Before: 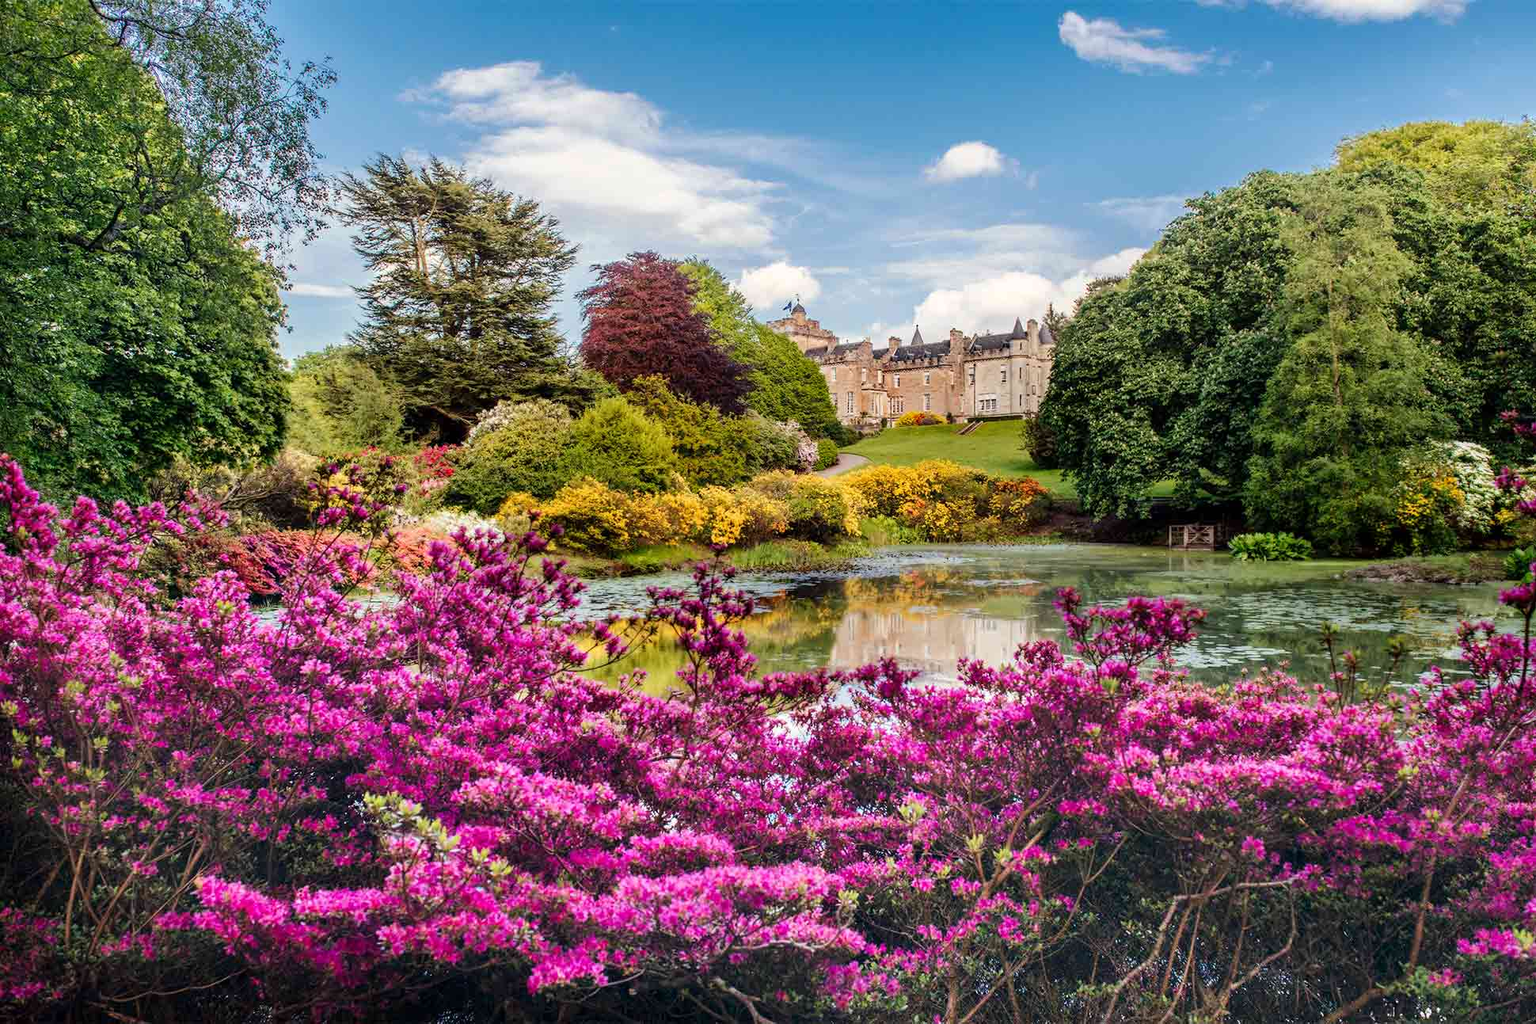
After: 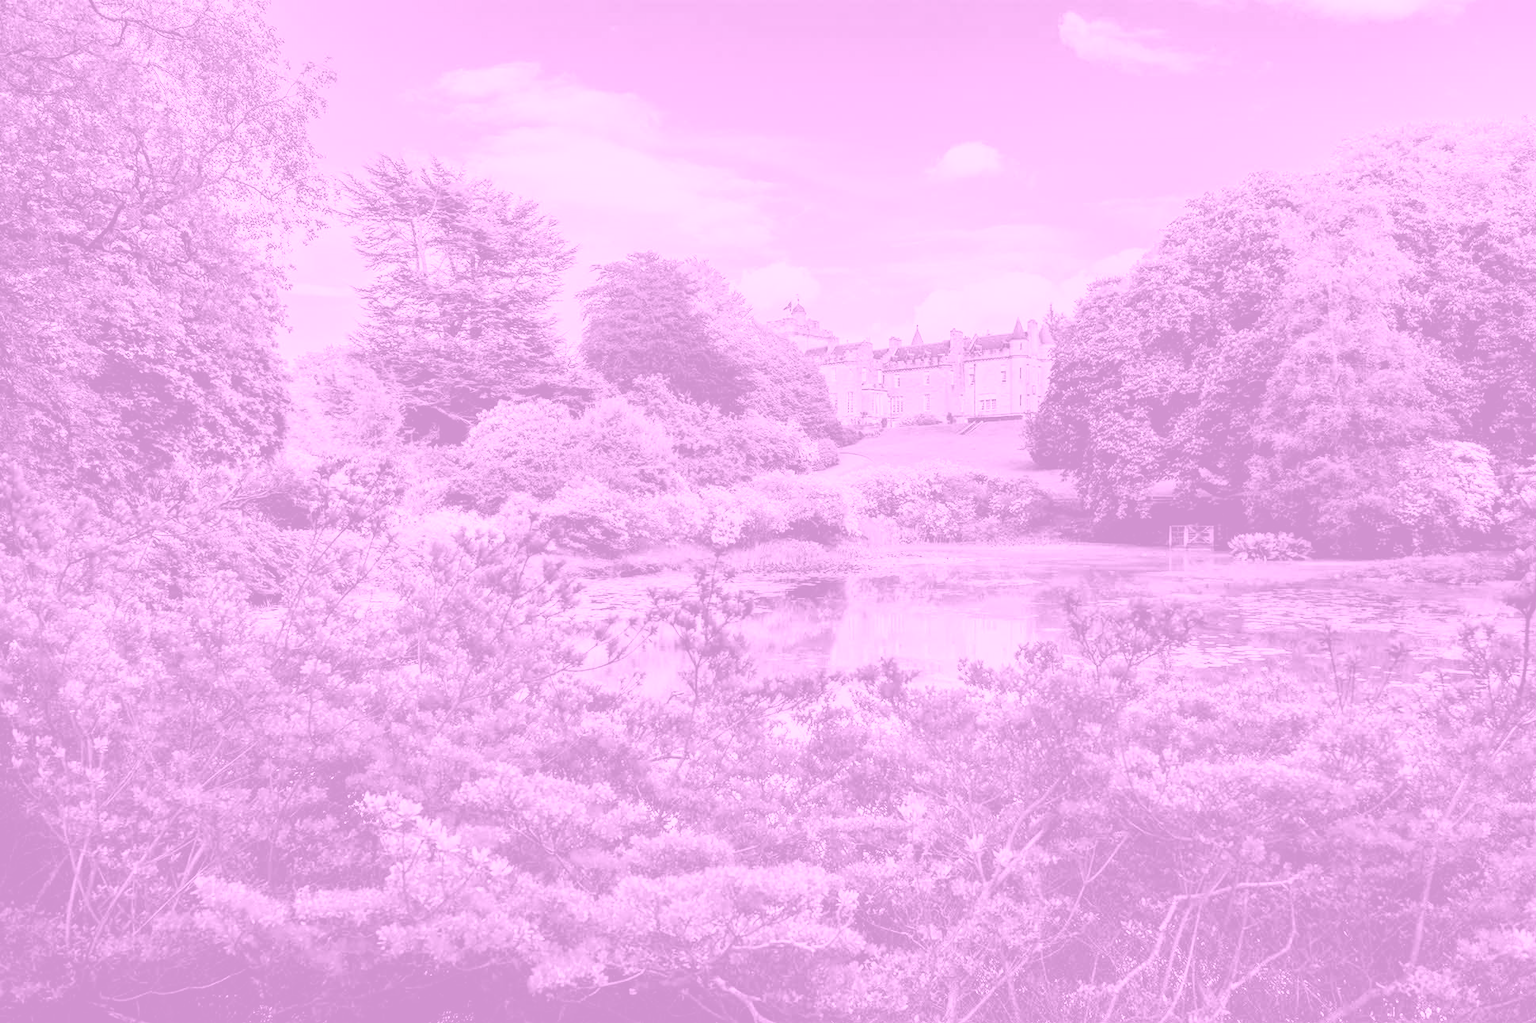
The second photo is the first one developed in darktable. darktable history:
colorize: hue 331.2°, saturation 75%, source mix 30.28%, lightness 70.52%, version 1
color balance: output saturation 110%
filmic rgb: black relative exposure -12 EV, white relative exposure 2.8 EV, threshold 3 EV, target black luminance 0%, hardness 8.06, latitude 70.41%, contrast 1.14, highlights saturation mix 10%, shadows ↔ highlights balance -0.388%, color science v4 (2020), iterations of high-quality reconstruction 10, contrast in shadows soft, contrast in highlights soft, enable highlight reconstruction true
